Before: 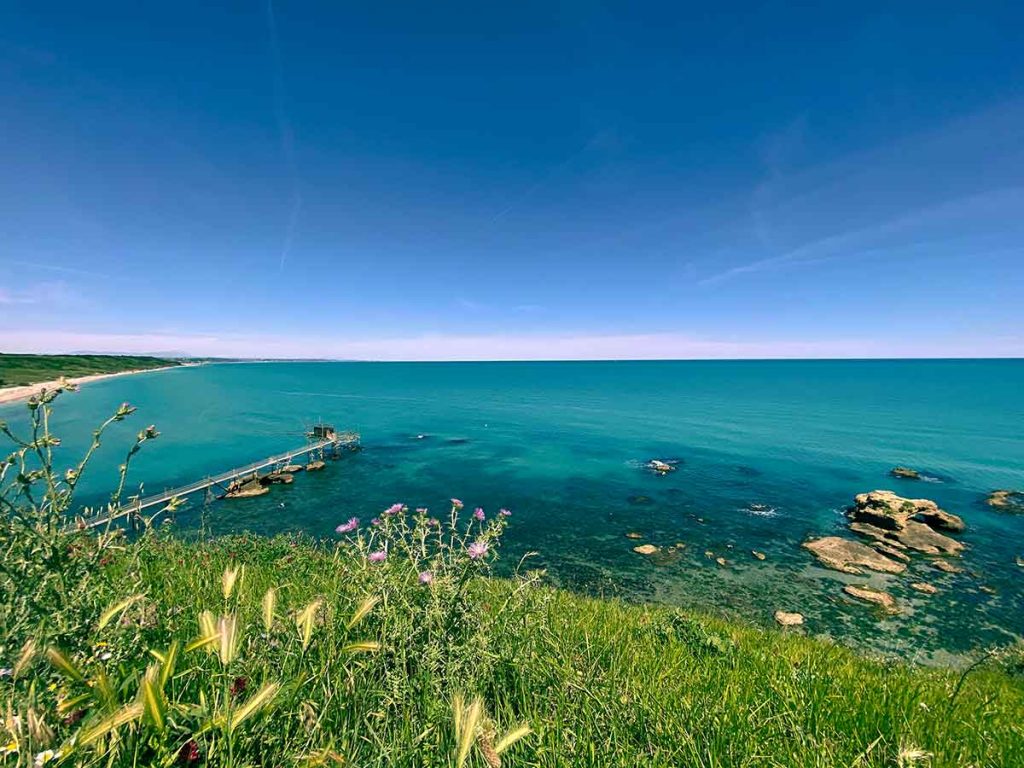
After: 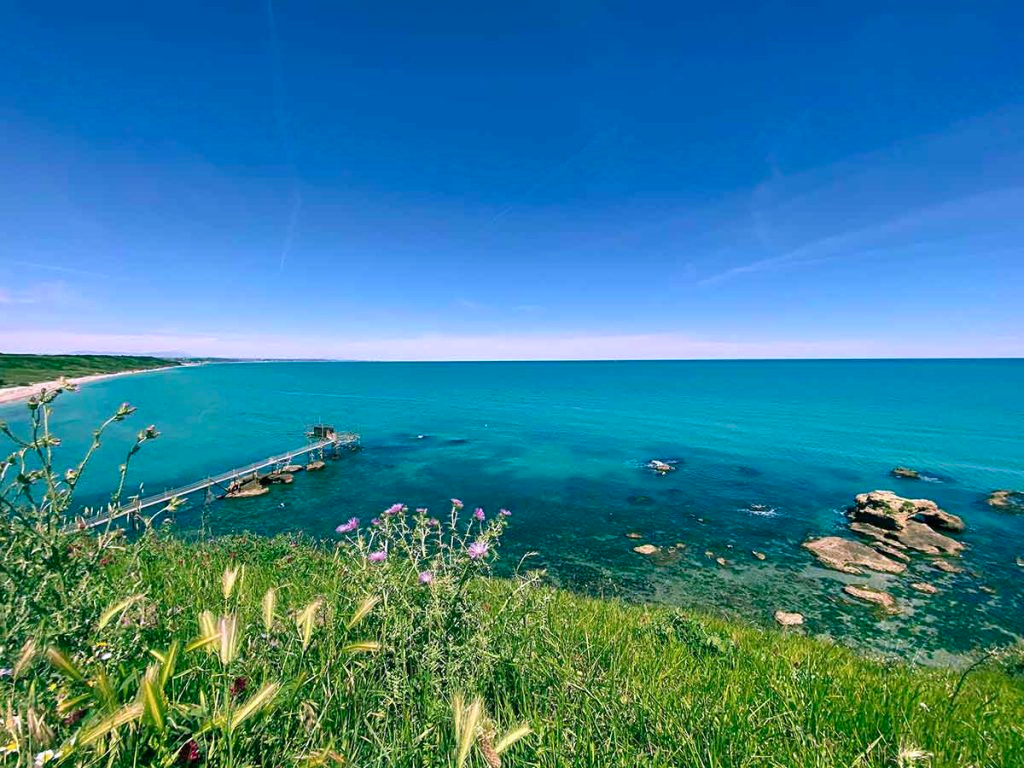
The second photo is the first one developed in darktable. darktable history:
base curve: curves: ch0 [(0, 0) (0.472, 0.508) (1, 1)], preserve colors none
color calibration: output R [0.946, 0.065, -0.013, 0], output G [-0.246, 1.264, -0.017, 0], output B [0.046, -0.098, 1.05, 0], illuminant as shot in camera, x 0.363, y 0.385, temperature 4536.18 K, gamut compression 1.64
